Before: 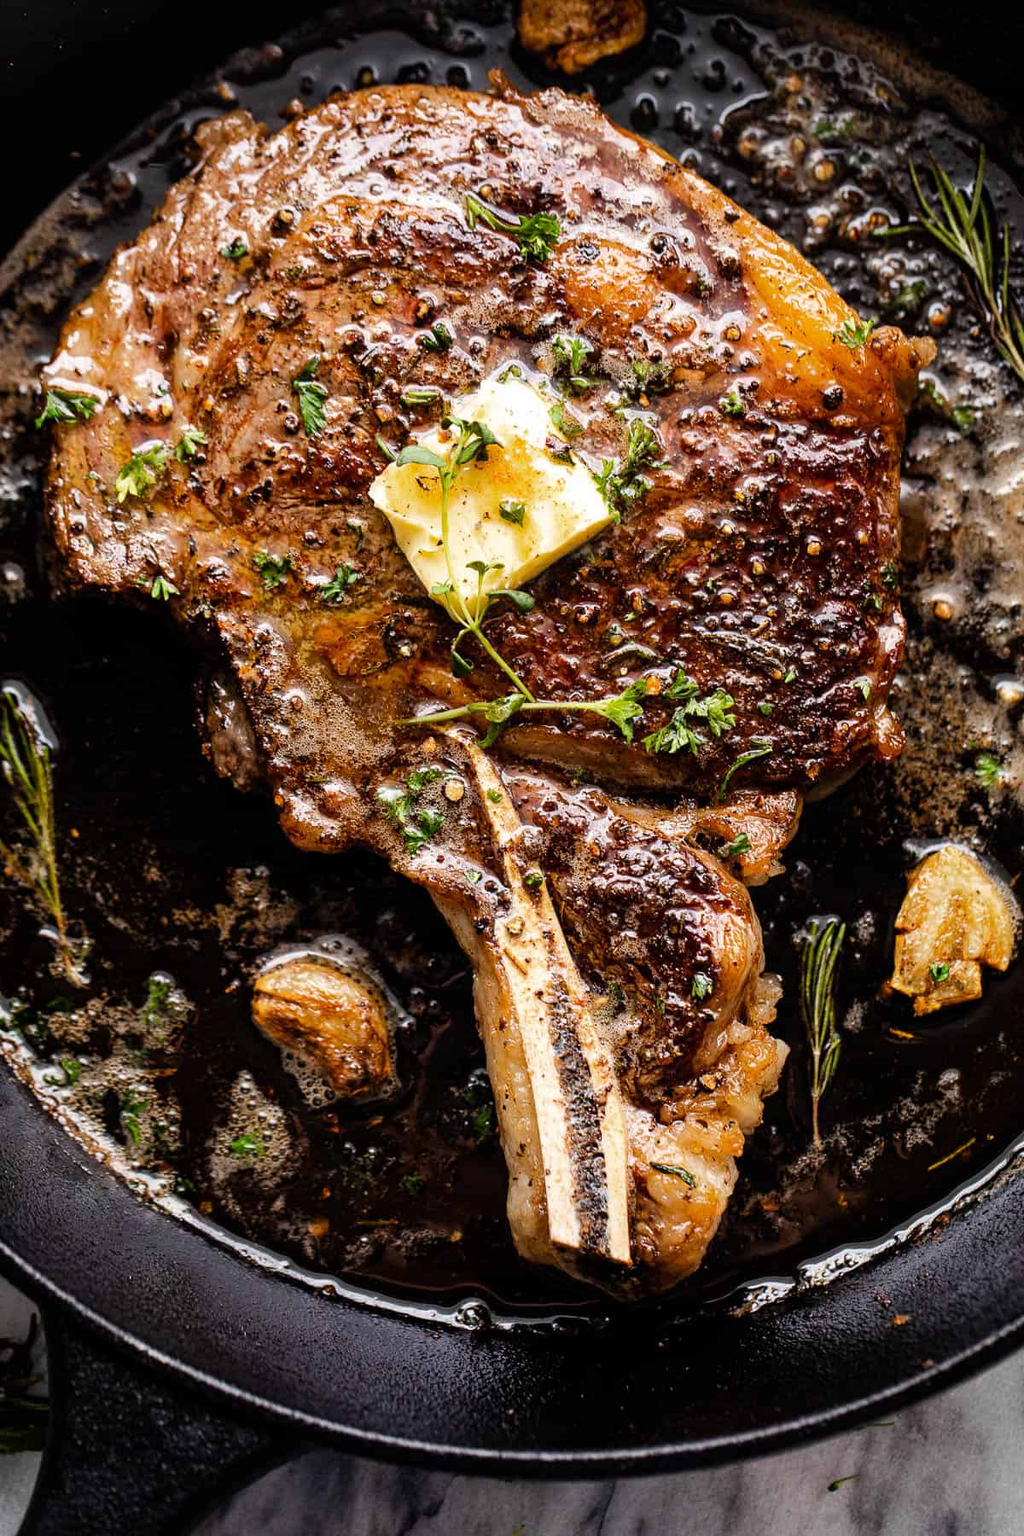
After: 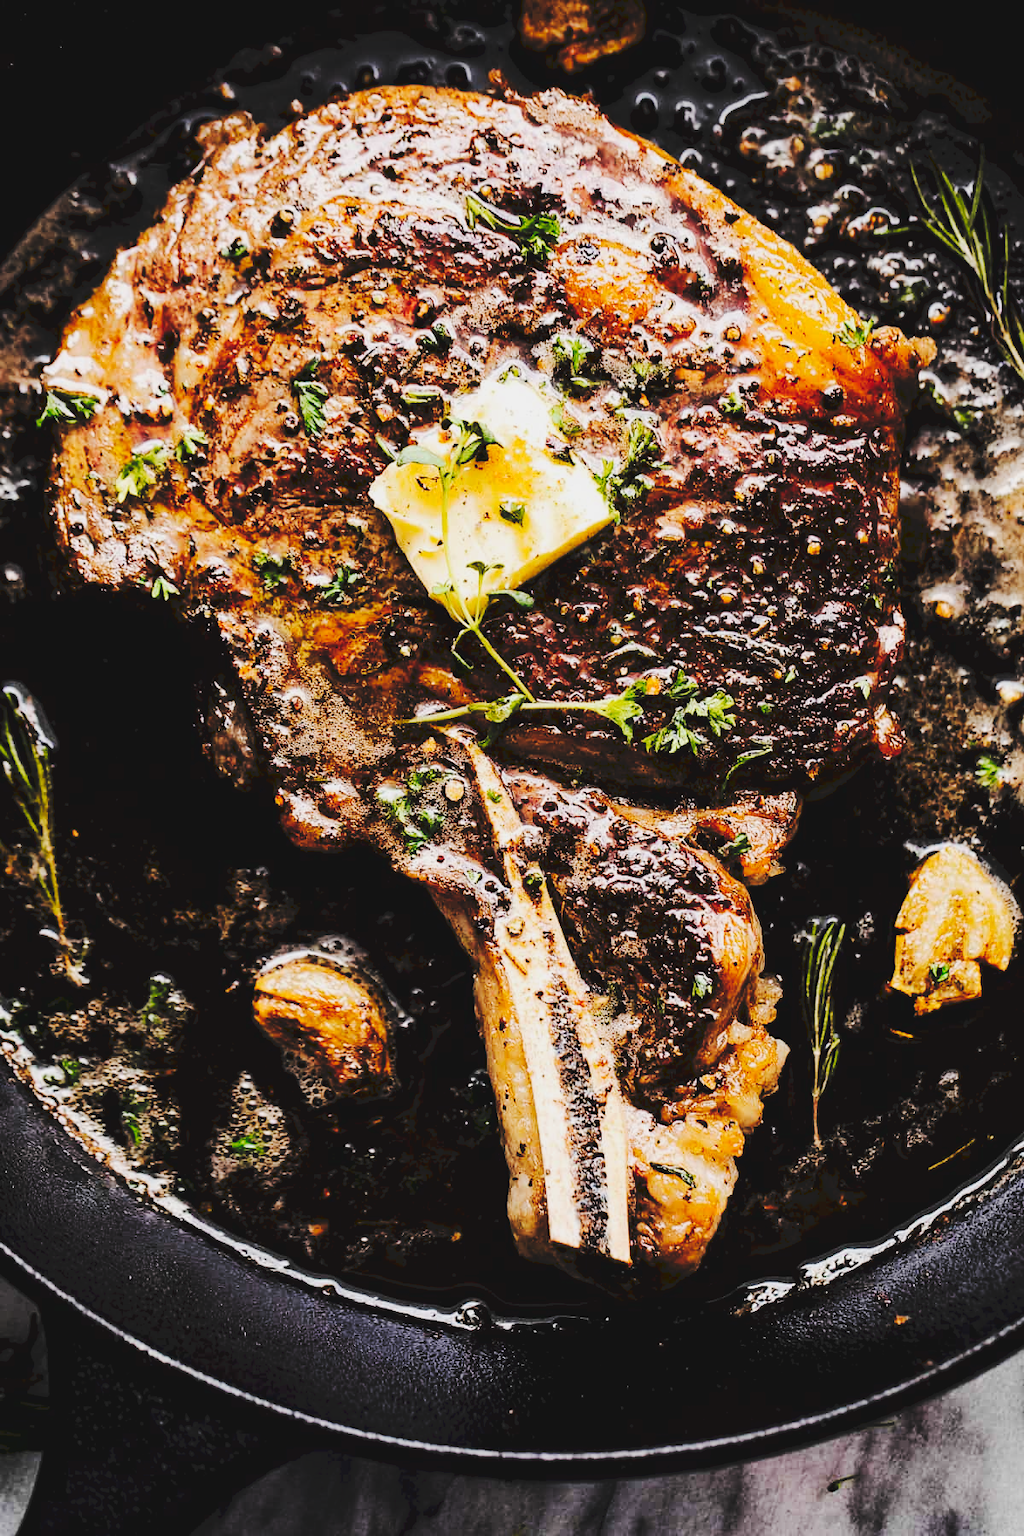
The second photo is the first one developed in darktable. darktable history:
tone curve: curves: ch0 [(0, 0) (0.003, 0.108) (0.011, 0.112) (0.025, 0.117) (0.044, 0.126) (0.069, 0.133) (0.1, 0.146) (0.136, 0.158) (0.177, 0.178) (0.224, 0.212) (0.277, 0.256) (0.335, 0.331) (0.399, 0.423) (0.468, 0.538) (0.543, 0.641) (0.623, 0.721) (0.709, 0.792) (0.801, 0.845) (0.898, 0.917) (1, 1)], preserve colors none
filmic rgb: black relative exposure -5.04 EV, white relative exposure 3.56 EV, hardness 3.17, contrast 1.39, highlights saturation mix -29.95%
